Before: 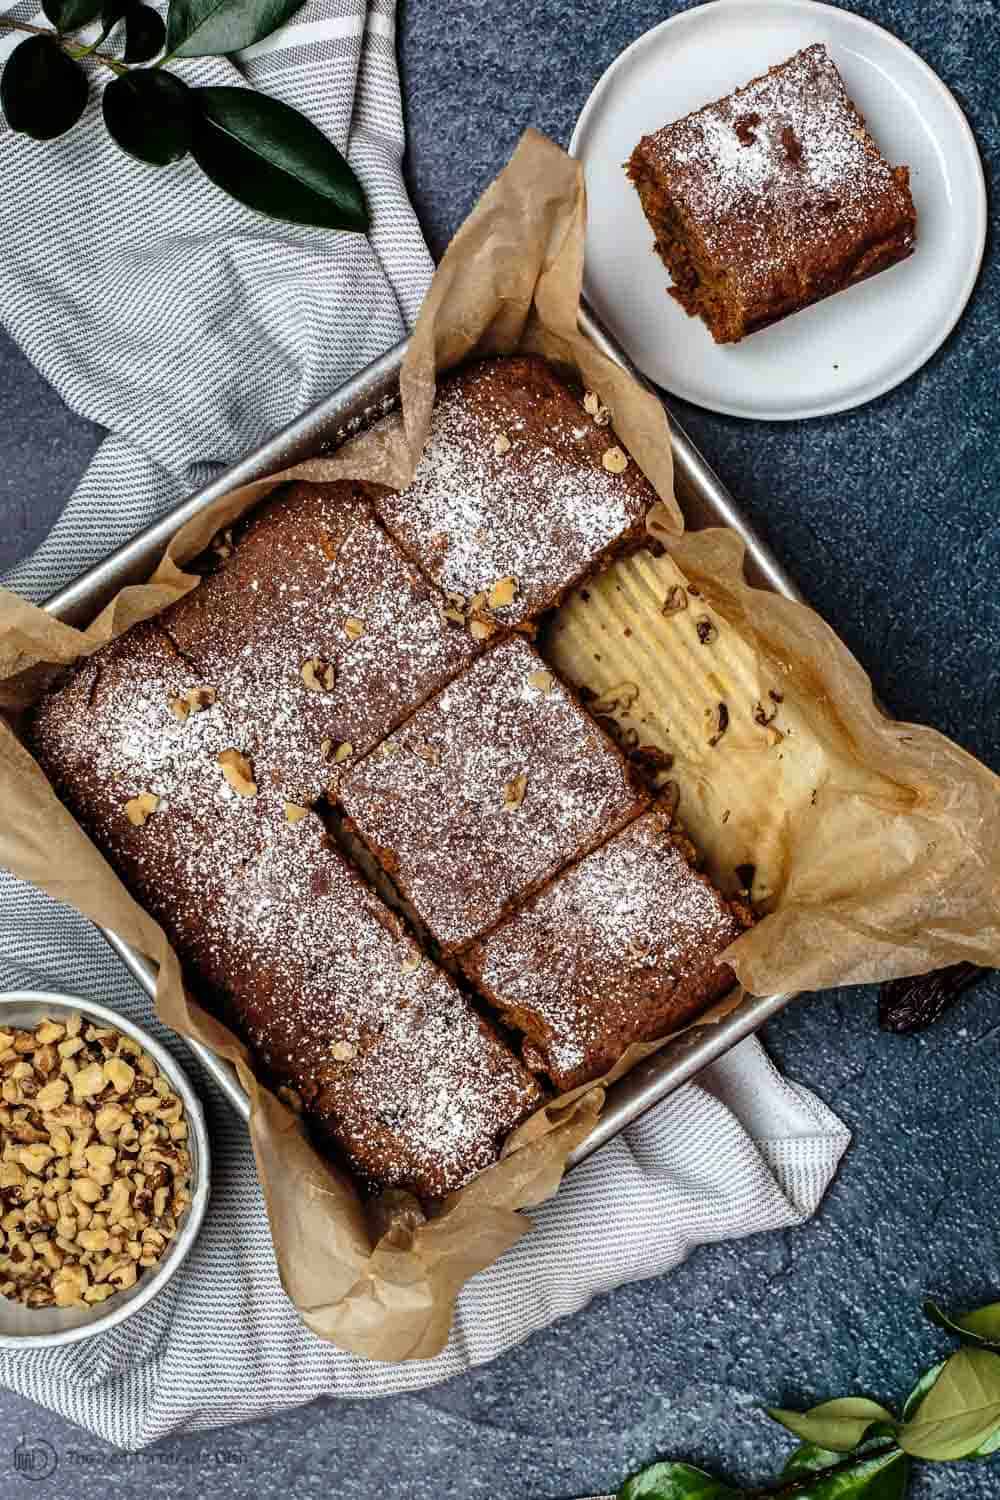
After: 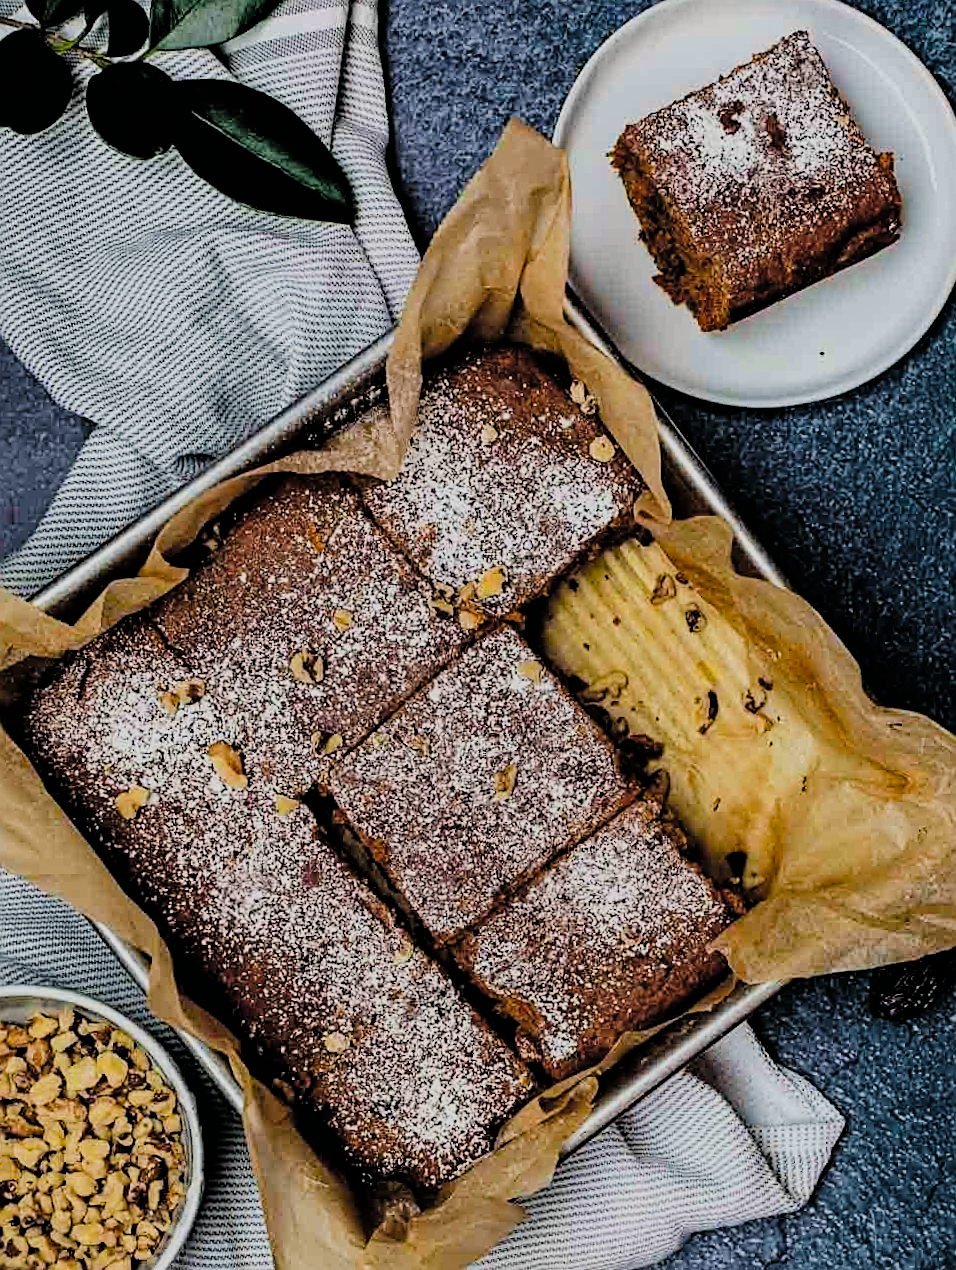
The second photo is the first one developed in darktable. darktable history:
exposure: black level correction -0.025, exposure -0.117 EV, compensate highlight preservation false
haze removal: compatibility mode true, adaptive false
crop and rotate: angle 0.55°, left 0.34%, right 2.662%, bottom 14.081%
filmic rgb: black relative exposure -2.98 EV, white relative exposure 4.56 EV, hardness 1.78, contrast 1.243
sharpen: on, module defaults
color balance rgb: shadows lift › chroma 2.06%, shadows lift › hue 219.92°, global offset › luminance -0.277%, global offset › hue 262.63°, linear chroma grading › global chroma 24.901%, perceptual saturation grading › global saturation 0.717%, perceptual saturation grading › highlights -15.917%, perceptual saturation grading › shadows 24.209%, global vibrance 14.219%
